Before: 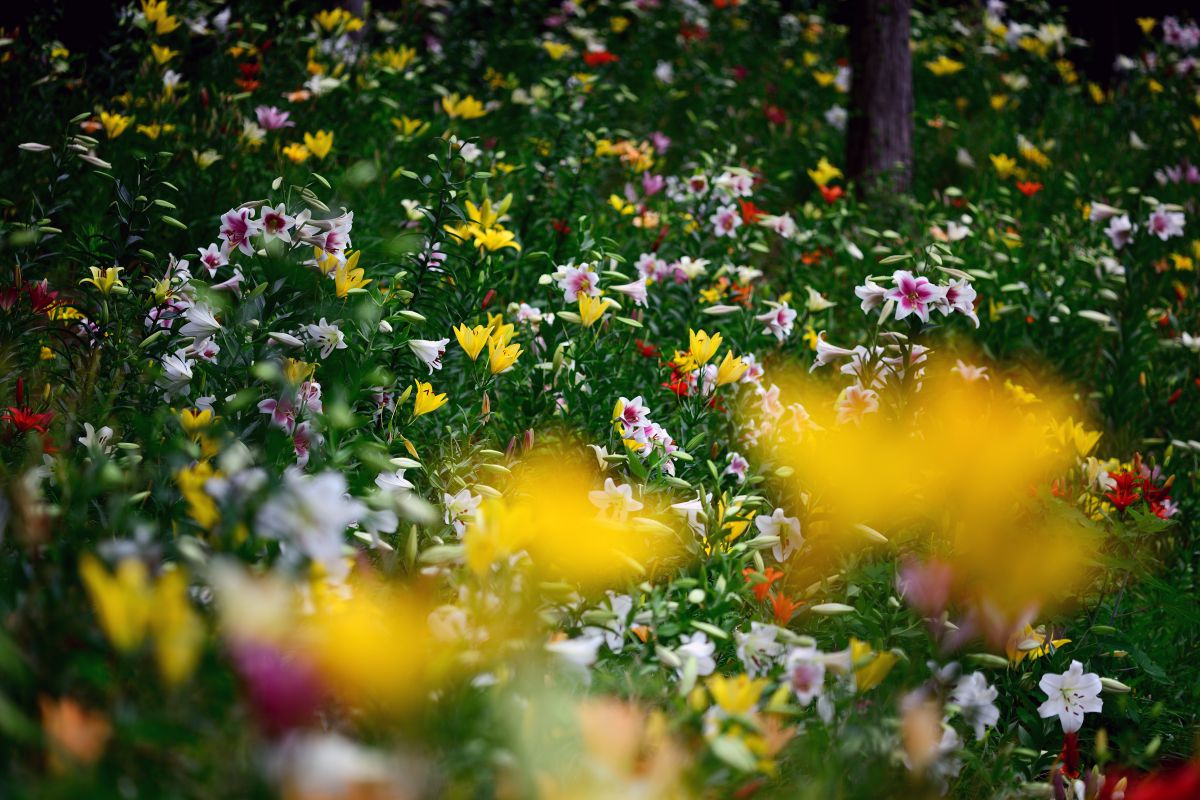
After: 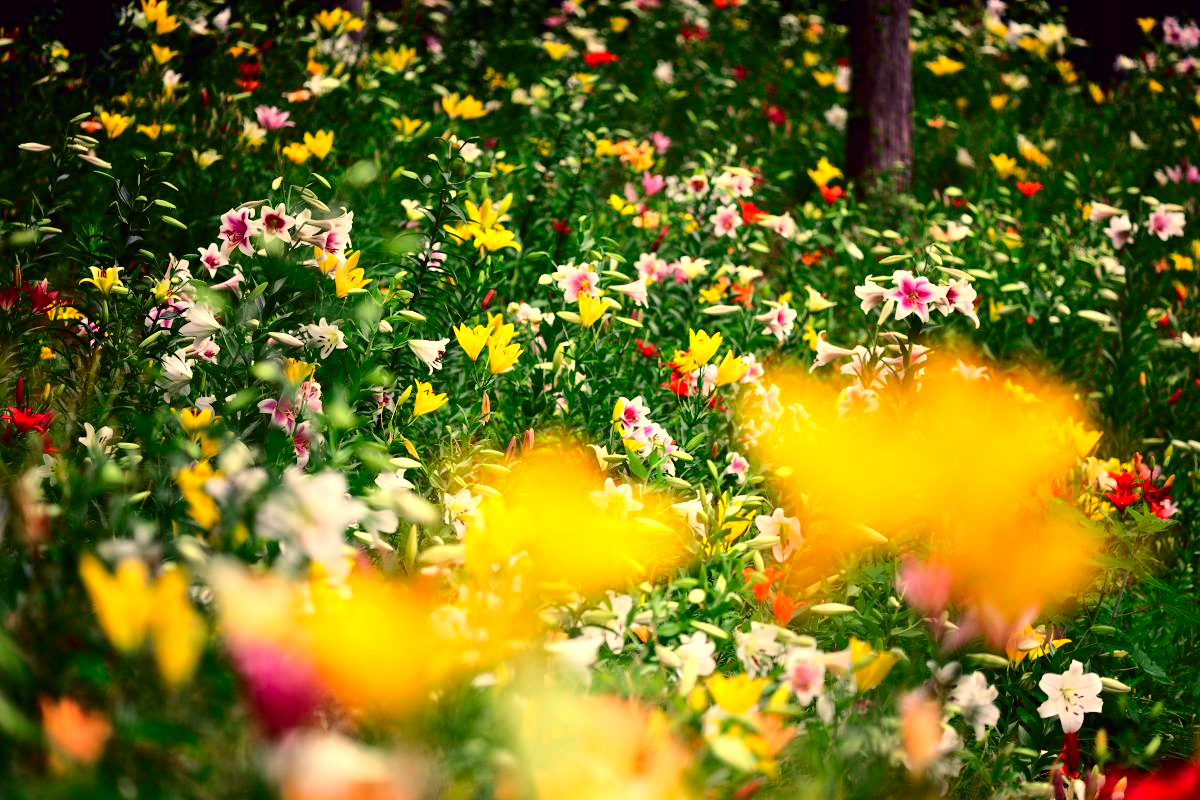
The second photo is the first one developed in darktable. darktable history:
tone curve: curves: ch0 [(0, 0) (0.058, 0.027) (0.214, 0.183) (0.295, 0.288) (0.48, 0.541) (0.658, 0.703) (0.741, 0.775) (0.844, 0.866) (0.986, 0.957)]; ch1 [(0, 0) (0.172, 0.123) (0.312, 0.296) (0.437, 0.429) (0.471, 0.469) (0.502, 0.5) (0.513, 0.515) (0.572, 0.603) (0.617, 0.653) (0.68, 0.724) (0.889, 0.924) (1, 1)]; ch2 [(0, 0) (0.411, 0.424) (0.489, 0.49) (0.502, 0.5) (0.512, 0.524) (0.549, 0.578) (0.604, 0.628) (0.709, 0.748) (1, 1)], color space Lab, independent channels, preserve colors none
white balance: red 1.138, green 0.996, blue 0.812
exposure: black level correction 0, exposure 0.9 EV, compensate highlight preservation false
